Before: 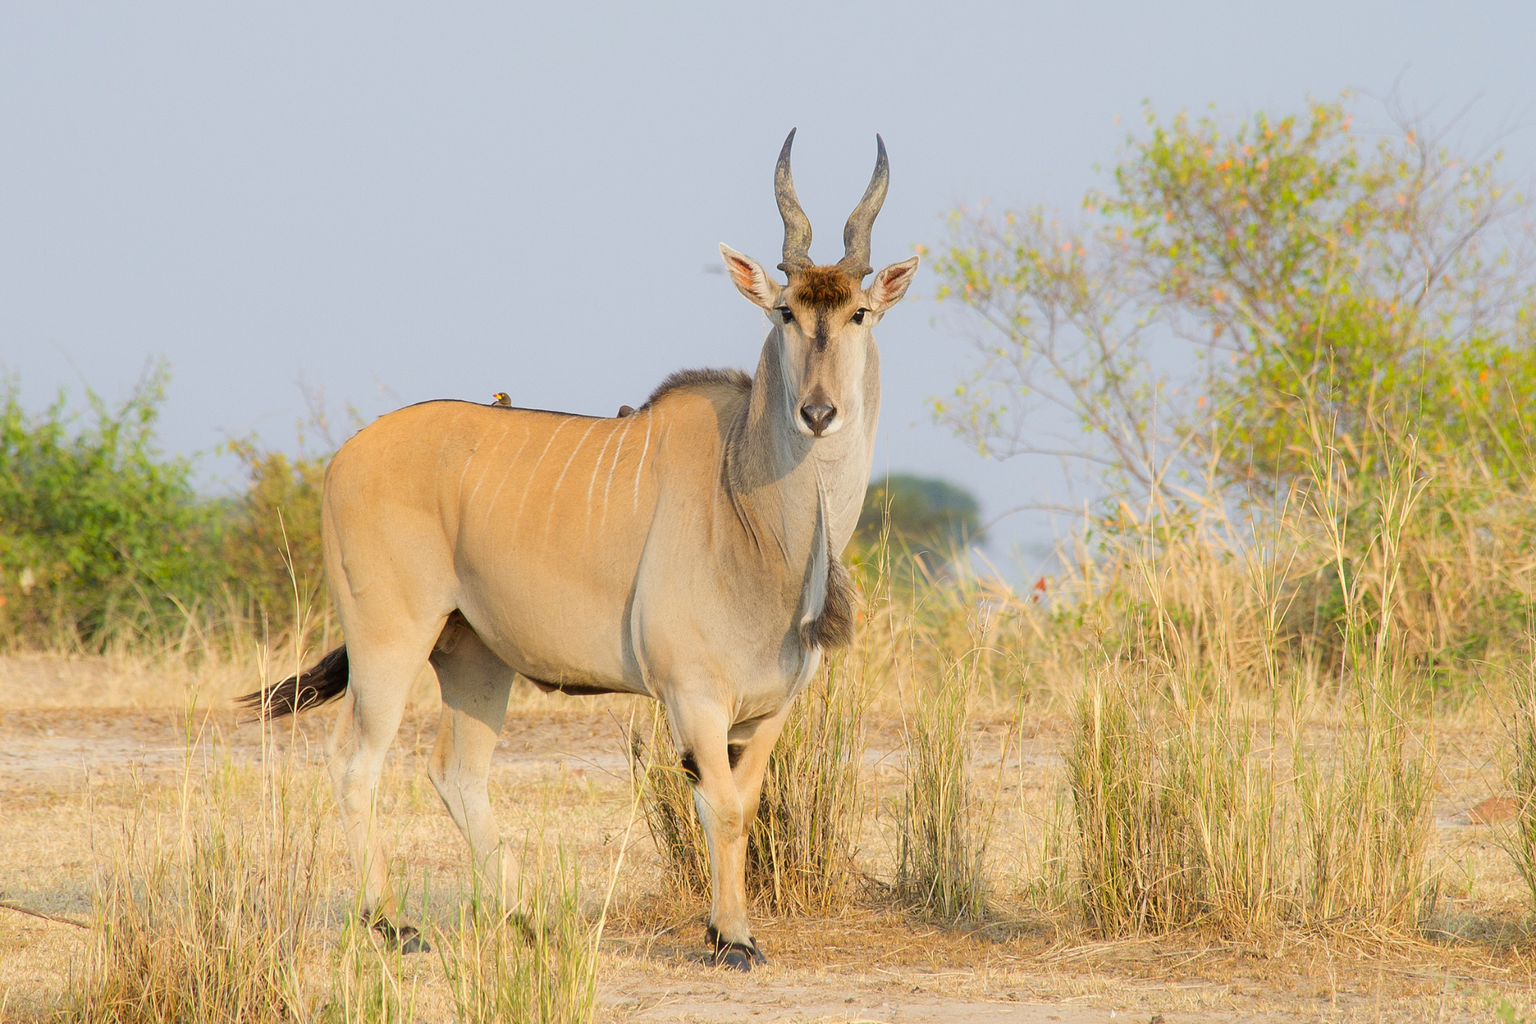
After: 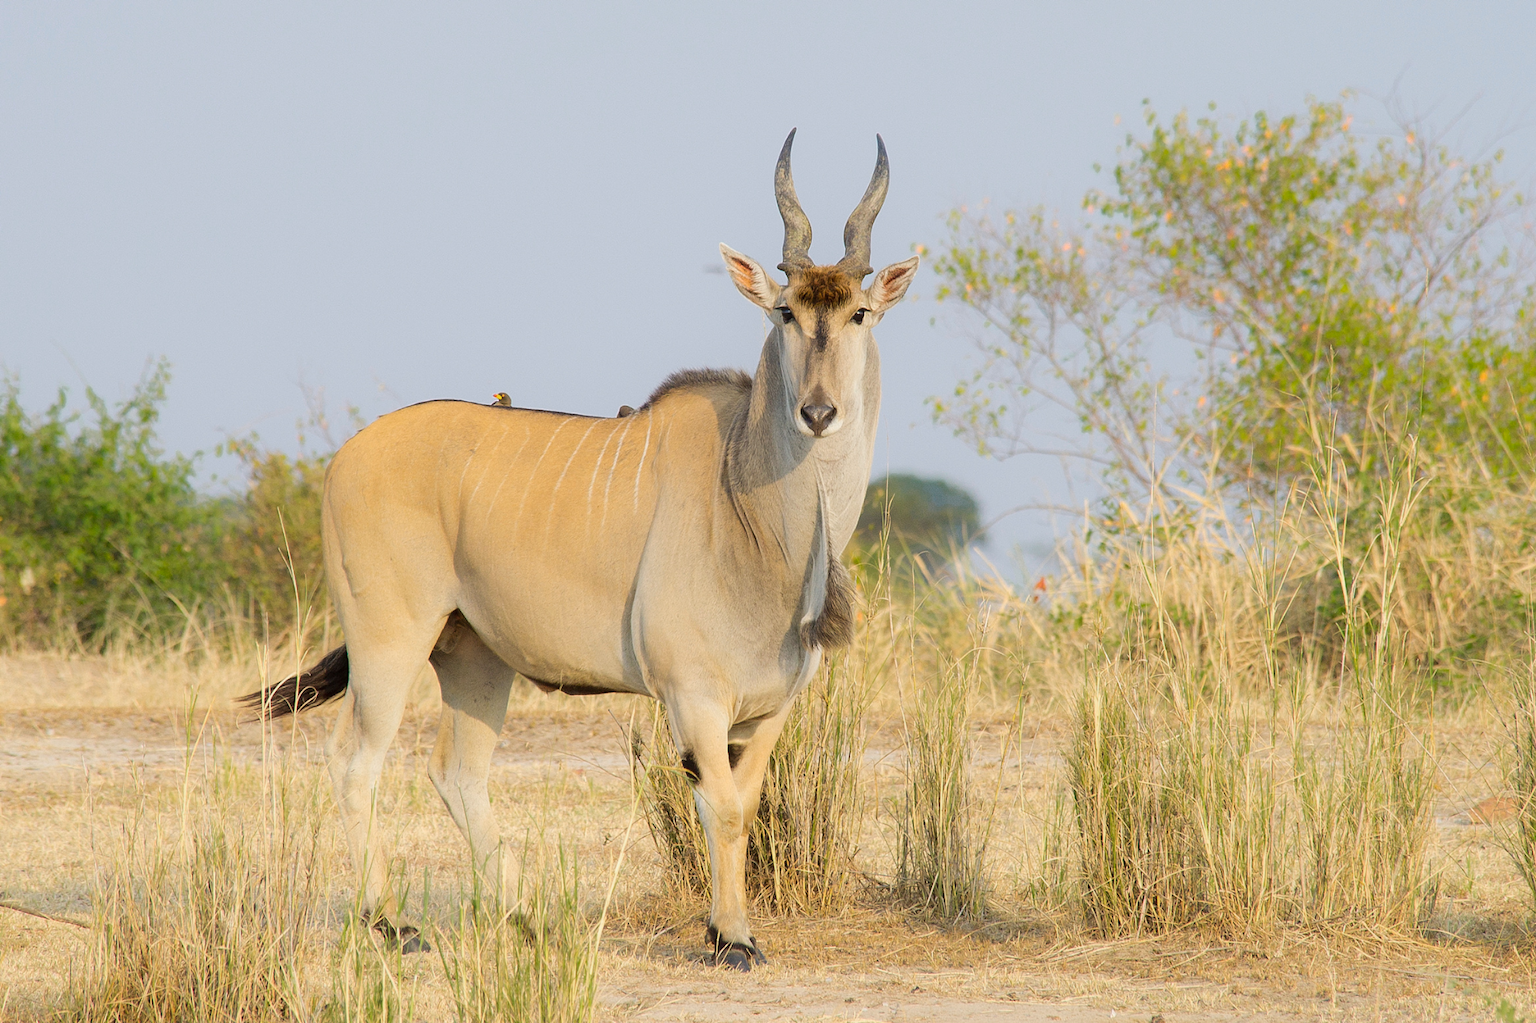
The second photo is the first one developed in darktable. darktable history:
tone equalizer: edges refinement/feathering 500, mask exposure compensation -1.57 EV, preserve details no
color zones: curves: ch0 [(0, 0.558) (0.143, 0.548) (0.286, 0.447) (0.429, 0.259) (0.571, 0.5) (0.714, 0.5) (0.857, 0.593) (1, 0.558)]; ch1 [(0, 0.543) (0.01, 0.544) (0.12, 0.492) (0.248, 0.458) (0.5, 0.534) (0.748, 0.5) (0.99, 0.469) (1, 0.543)]; ch2 [(0, 0.507) (0.143, 0.522) (0.286, 0.505) (0.429, 0.5) (0.571, 0.5) (0.714, 0.5) (0.857, 0.5) (1, 0.507)]
